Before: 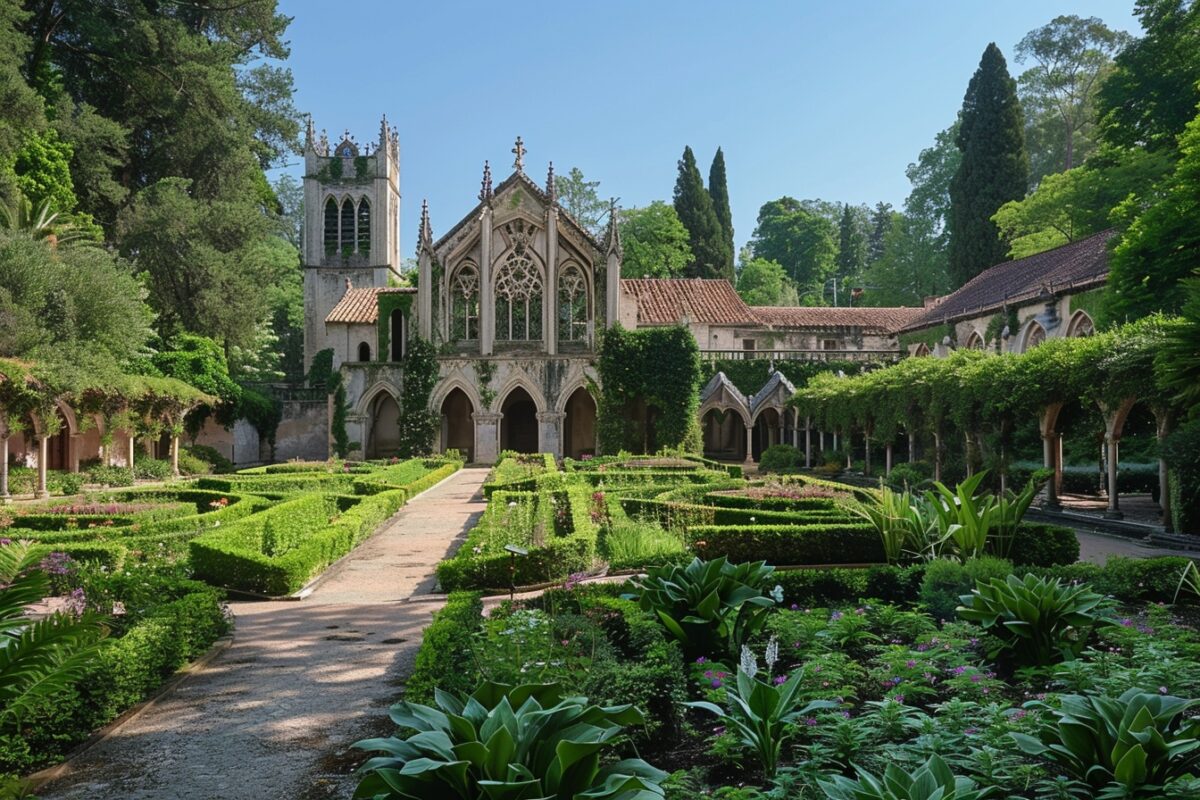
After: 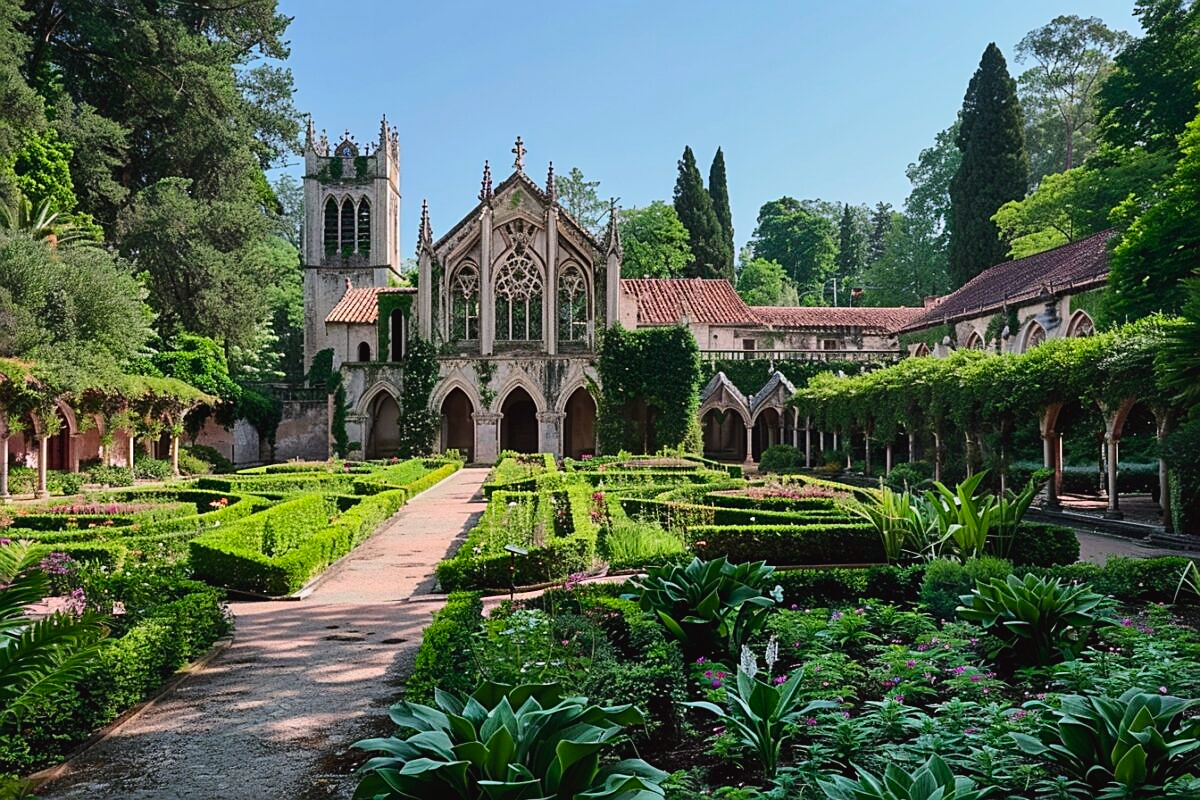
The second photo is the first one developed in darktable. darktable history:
color balance rgb: perceptual saturation grading › global saturation 19.755%, global vibrance 2.83%
tone curve: curves: ch0 [(0, 0.023) (0.184, 0.168) (0.491, 0.519) (0.748, 0.765) (1, 0.919)]; ch1 [(0, 0) (0.179, 0.173) (0.322, 0.32) (0.424, 0.424) (0.496, 0.501) (0.563, 0.586) (0.761, 0.803) (1, 1)]; ch2 [(0, 0) (0.434, 0.447) (0.483, 0.487) (0.557, 0.541) (0.697, 0.68) (1, 1)], color space Lab, independent channels, preserve colors none
contrast equalizer: y [[0.6 ×6], [0.55 ×6], [0 ×6], [0 ×6], [0 ×6]], mix 0.315
sharpen: on, module defaults
